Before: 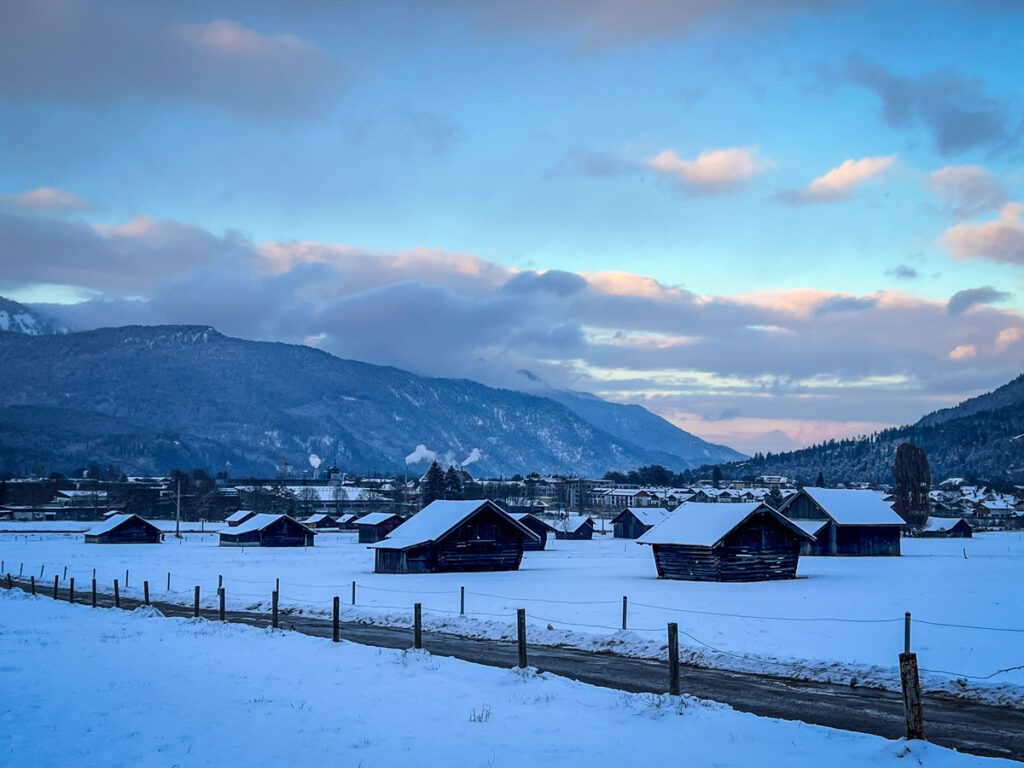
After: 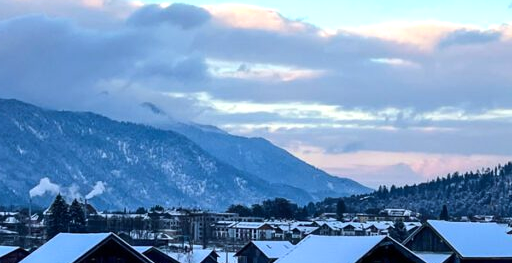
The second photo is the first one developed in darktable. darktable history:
crop: left 36.799%, top 34.848%, right 13.163%, bottom 30.793%
tone equalizer: -8 EV -0.407 EV, -7 EV -0.414 EV, -6 EV -0.345 EV, -5 EV -0.239 EV, -3 EV 0.217 EV, -2 EV 0.312 EV, -1 EV 0.377 EV, +0 EV 0.421 EV, edges refinement/feathering 500, mask exposure compensation -1.57 EV, preserve details no
